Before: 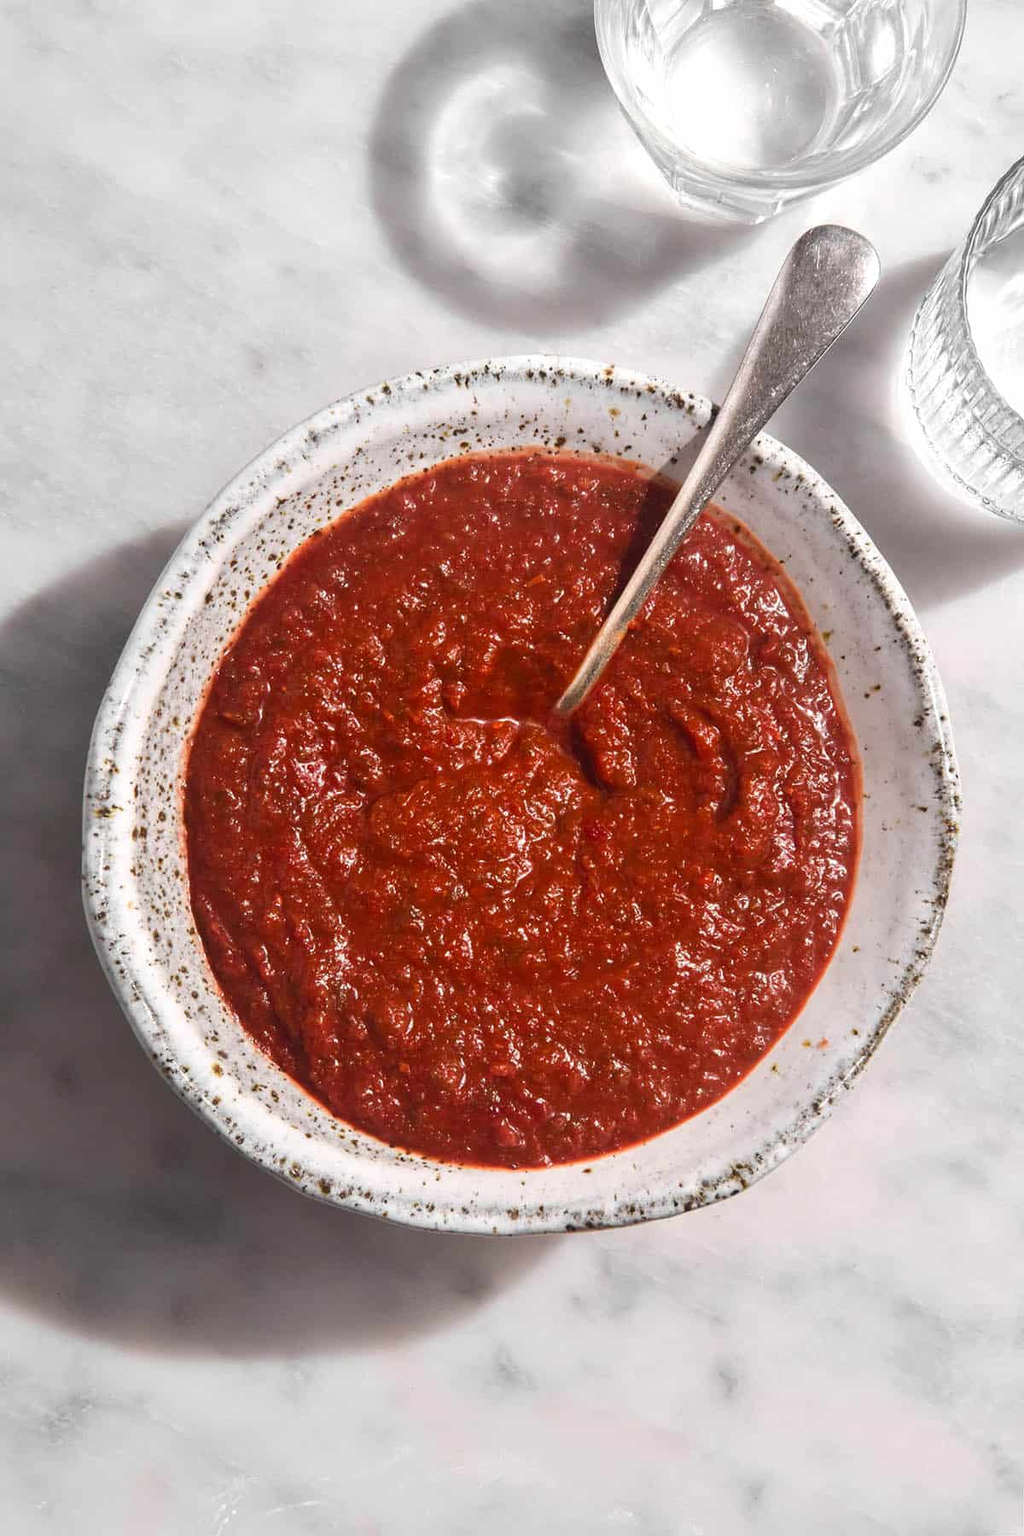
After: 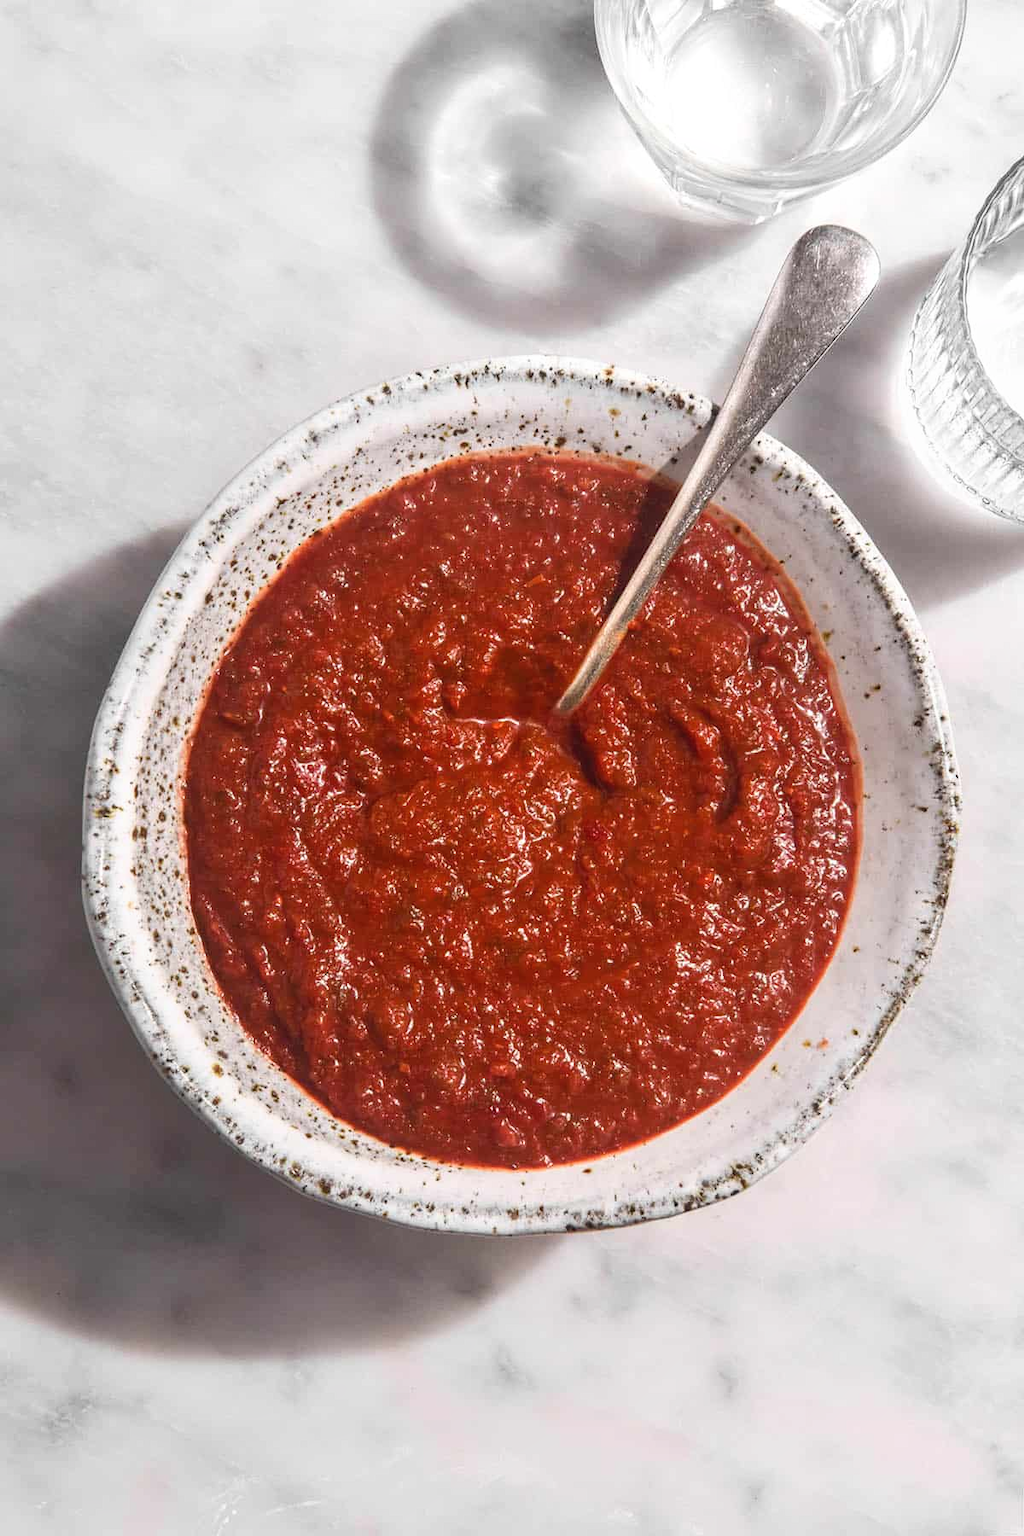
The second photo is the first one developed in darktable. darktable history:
local contrast: detail 110%
shadows and highlights: shadows 0.027, highlights 38.64, highlights color adjustment 40.18%
